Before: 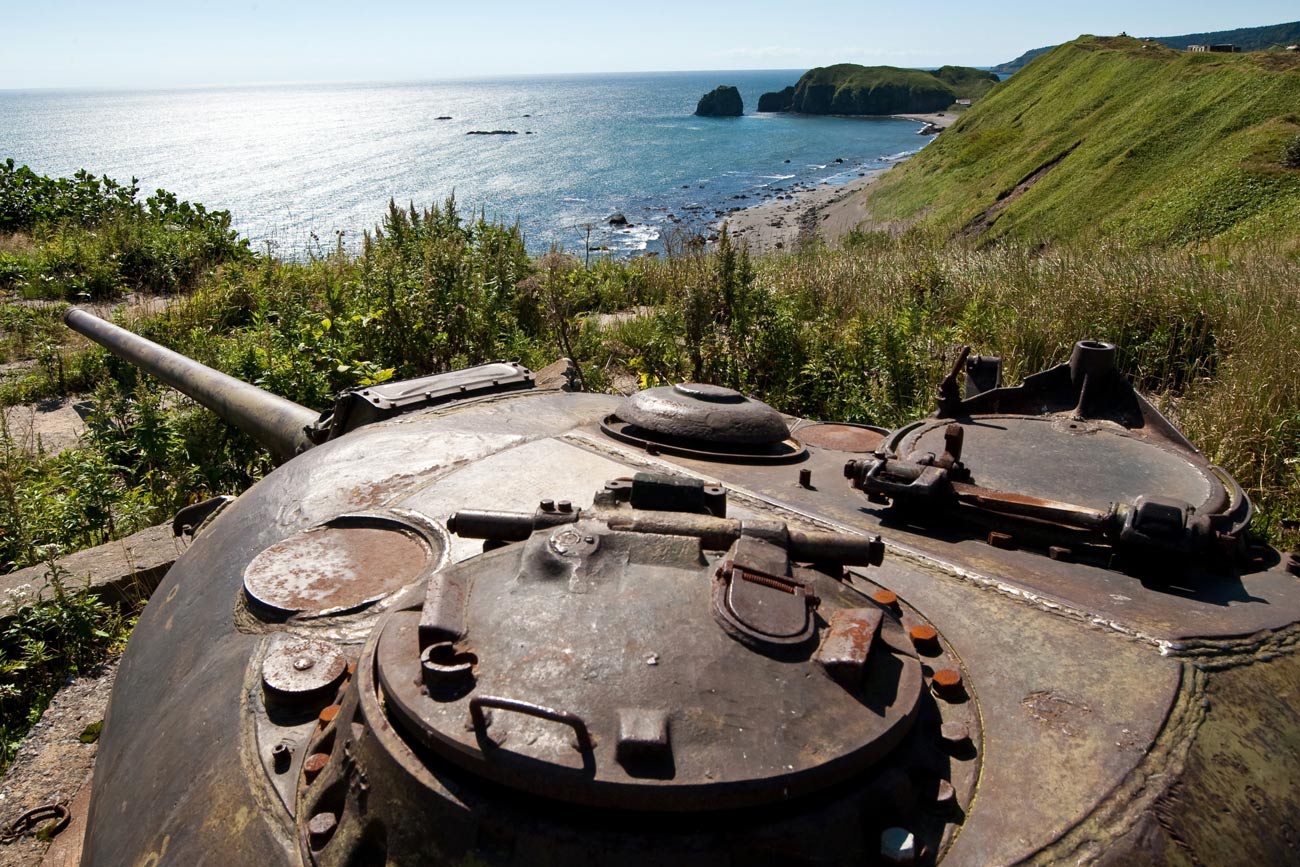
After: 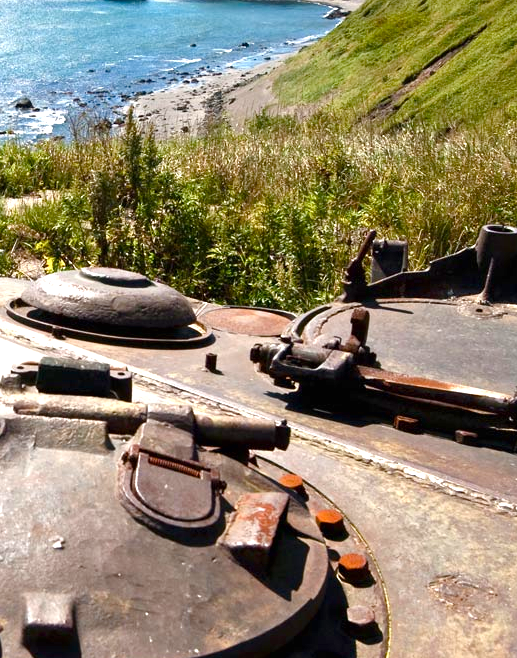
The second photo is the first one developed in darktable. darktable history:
color balance rgb: perceptual saturation grading › global saturation 20%, perceptual saturation grading › highlights -25%, perceptual saturation grading › shadows 25%
crop: left 45.721%, top 13.393%, right 14.118%, bottom 10.01%
exposure: black level correction 0, exposure 1 EV, compensate highlight preservation false
